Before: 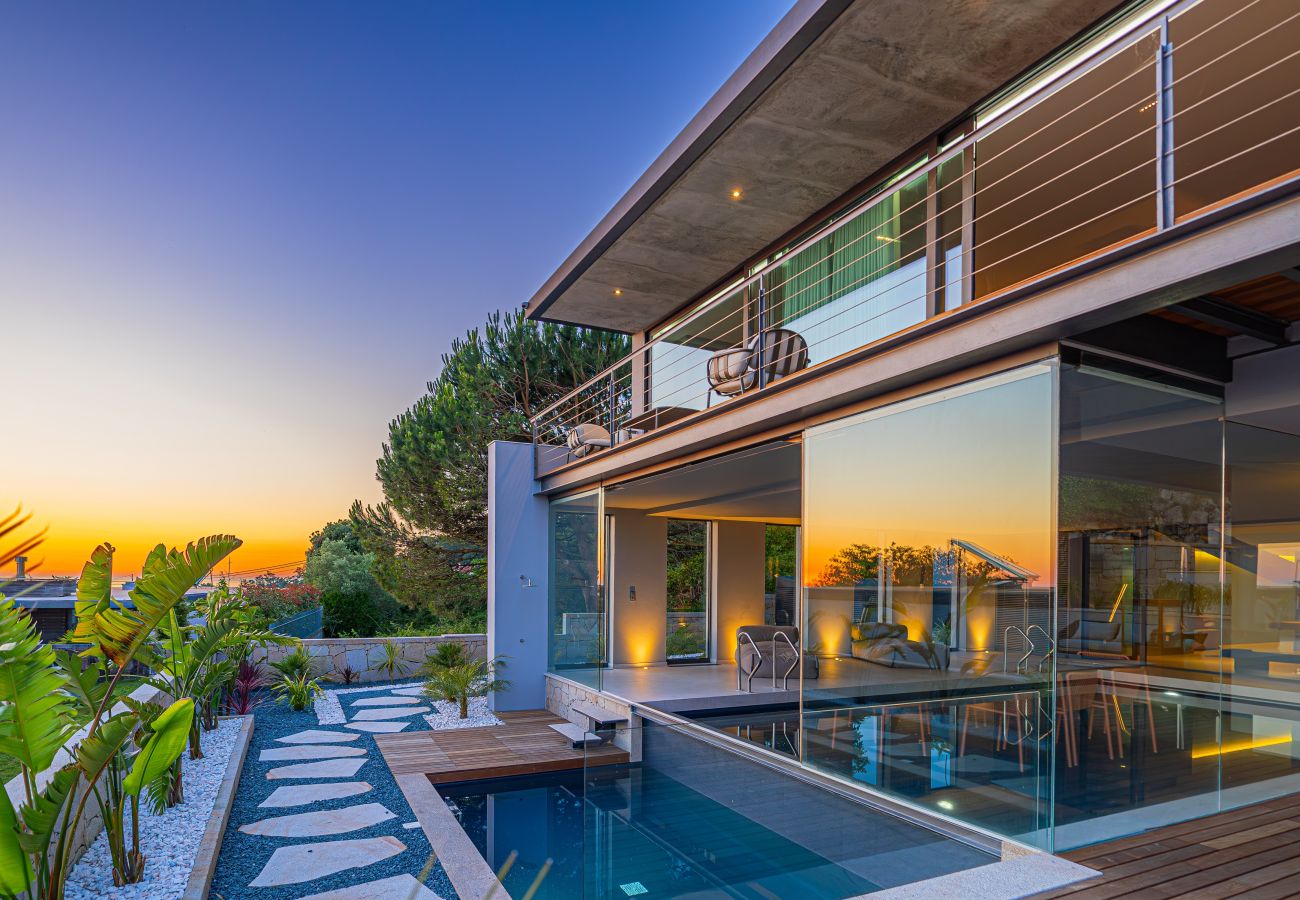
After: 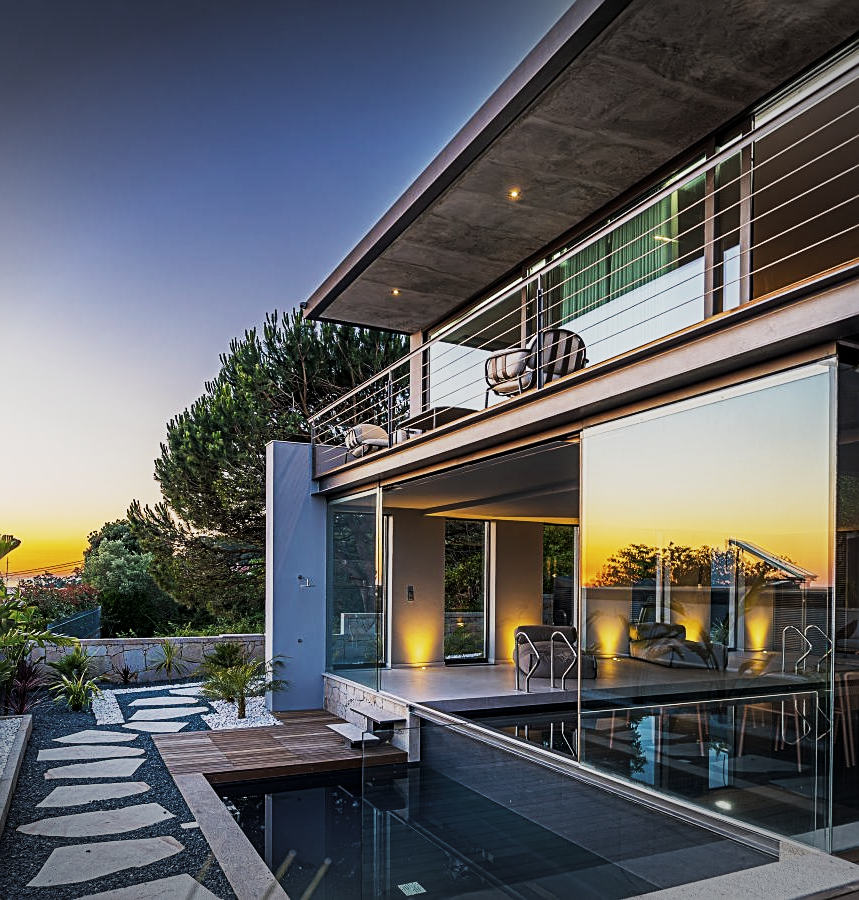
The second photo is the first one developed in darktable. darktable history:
base curve: curves: ch0 [(0, 0) (0.088, 0.125) (0.176, 0.251) (0.354, 0.501) (0.613, 0.749) (1, 0.877)], preserve colors none
crop: left 17.098%, right 16.803%
levels: levels [0, 0.618, 1]
tone equalizer: -8 EV -0.446 EV, -7 EV -0.381 EV, -6 EV -0.357 EV, -5 EV -0.233 EV, -3 EV 0.232 EV, -2 EV 0.352 EV, -1 EV 0.374 EV, +0 EV 0.386 EV
sharpen: on, module defaults
vignetting: fall-off start 99.45%, width/height ratio 1.306
